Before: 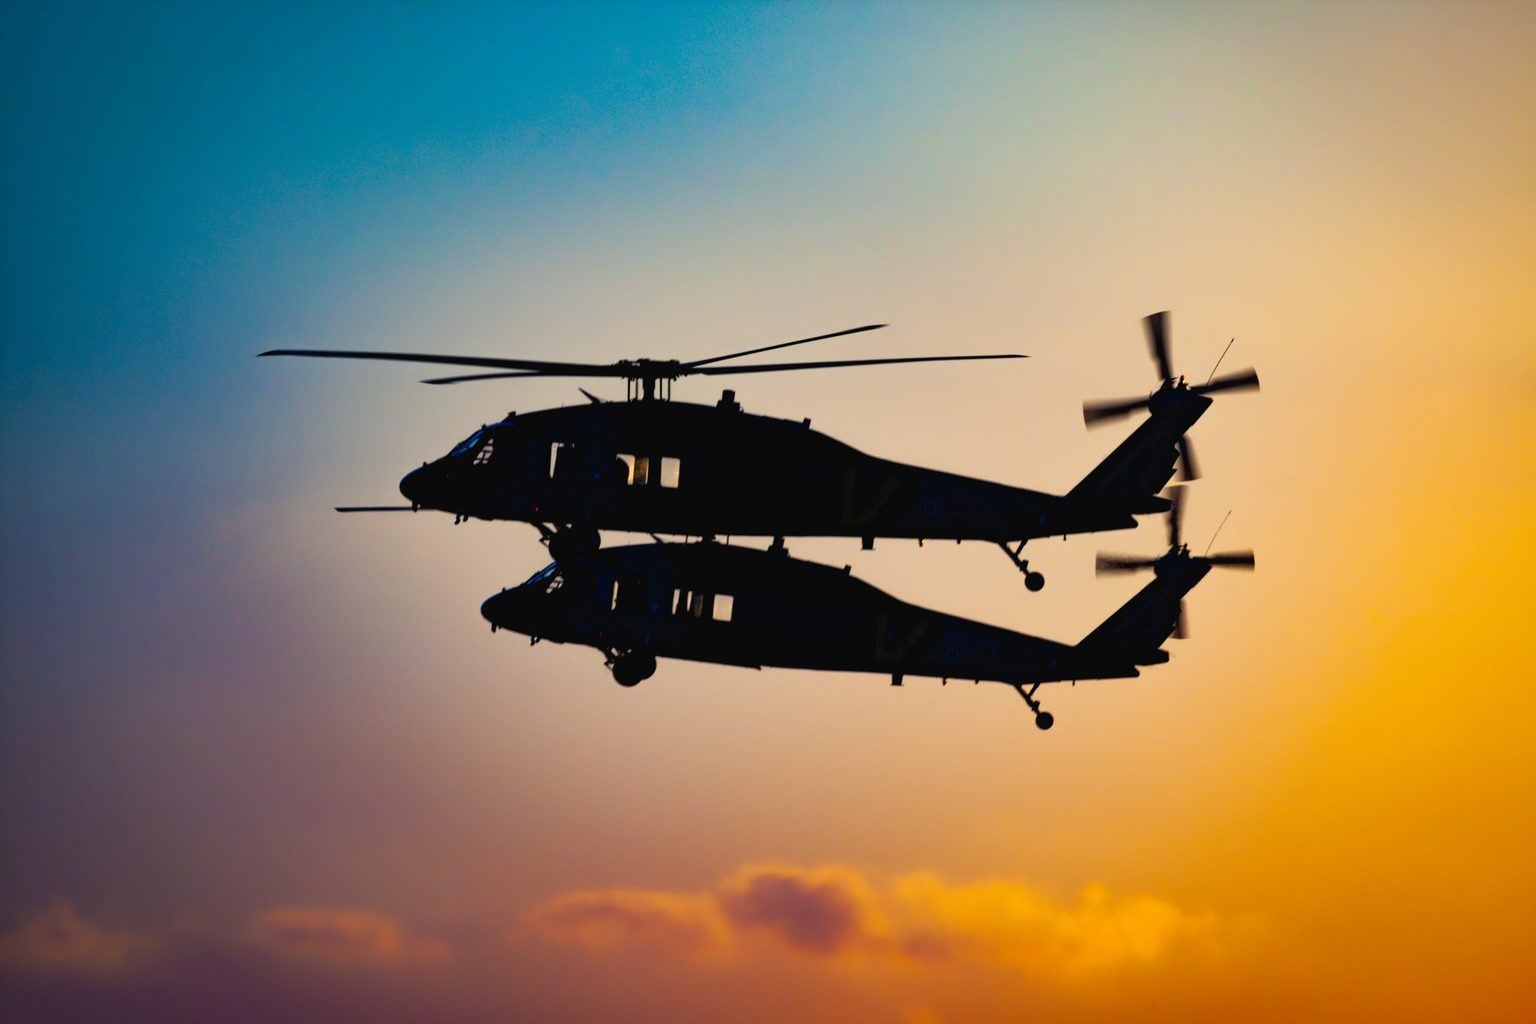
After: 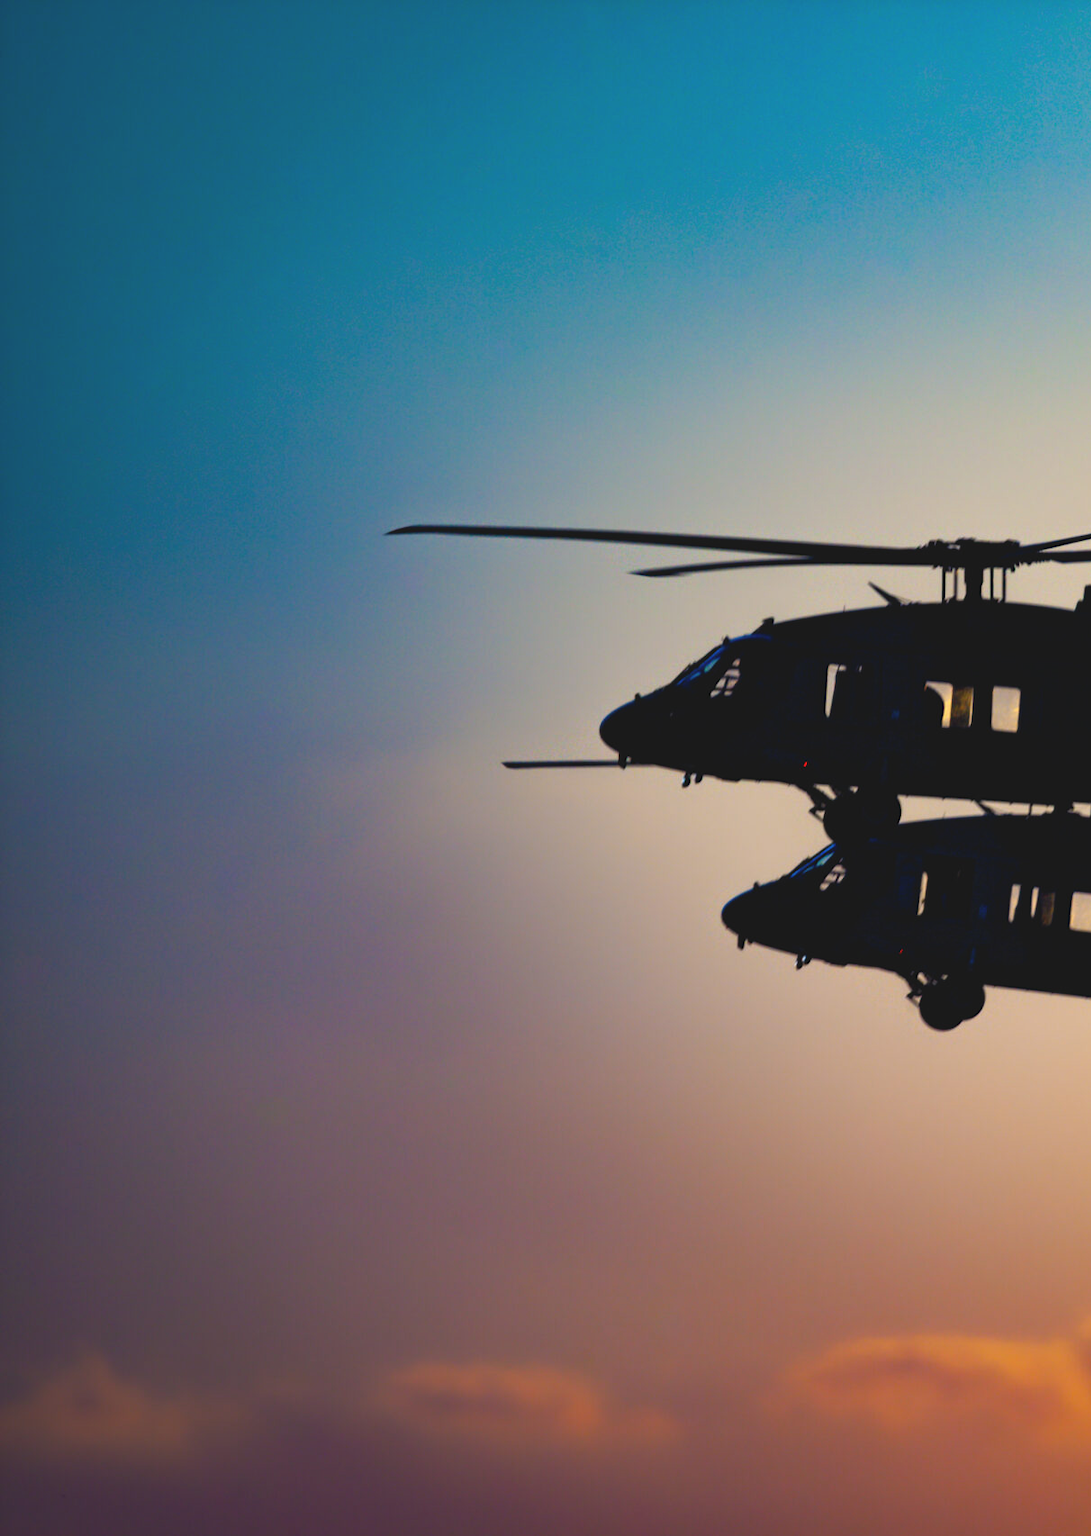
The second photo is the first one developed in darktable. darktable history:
exposure: black level correction -0.007, exposure 0.068 EV, compensate exposure bias true, compensate highlight preservation false
tone equalizer: mask exposure compensation -0.501 EV
crop and rotate: left 0.011%, top 0%, right 52.628%
